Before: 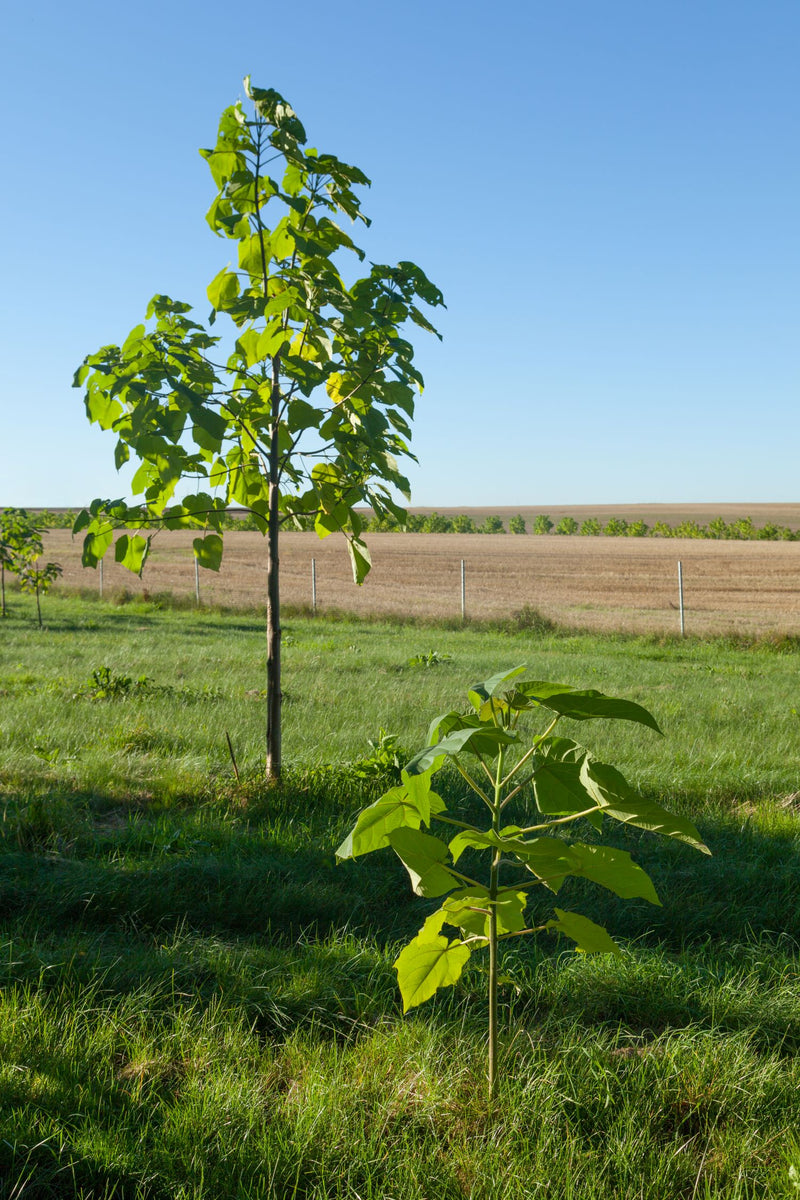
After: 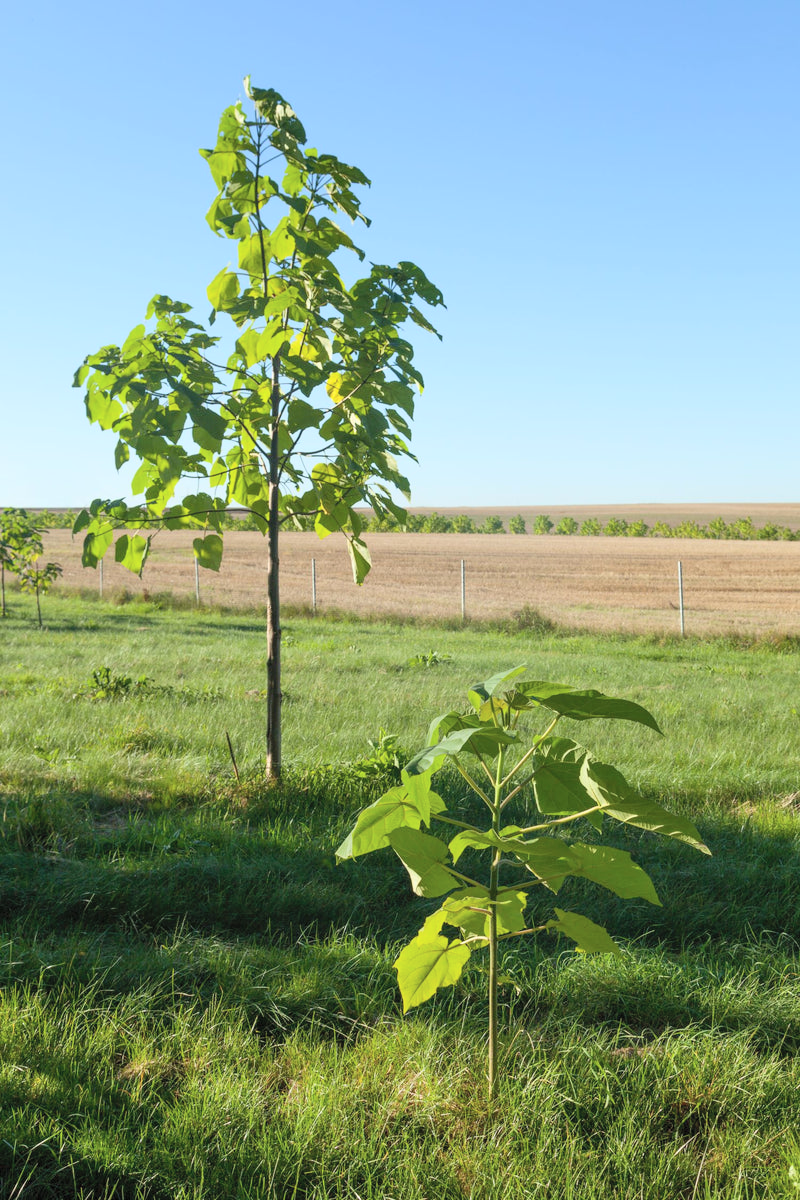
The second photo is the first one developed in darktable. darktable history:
contrast brightness saturation: contrast 0.144, brightness 0.221
